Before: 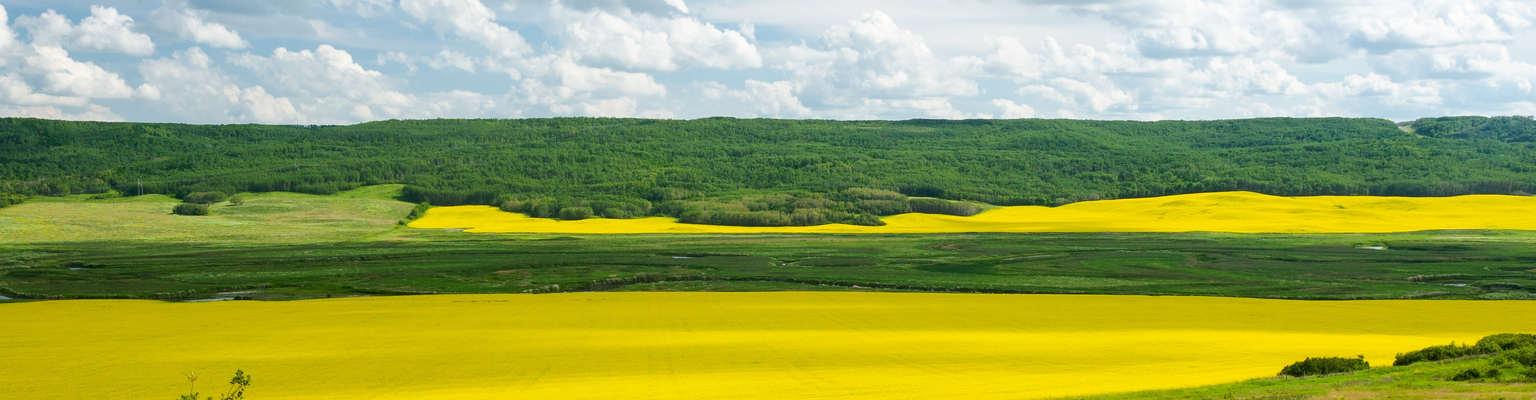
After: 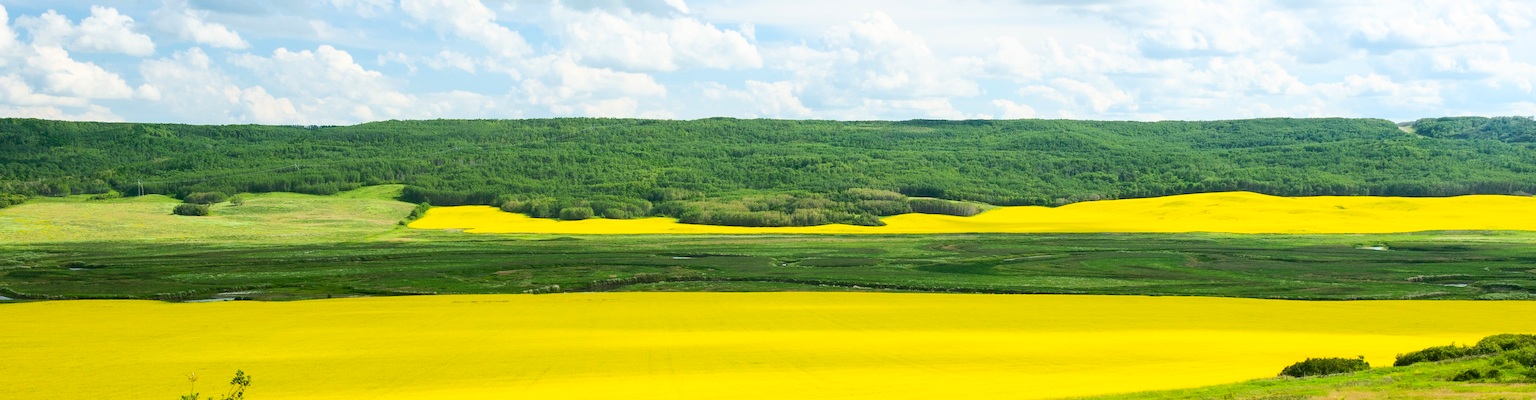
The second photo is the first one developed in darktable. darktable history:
contrast brightness saturation: contrast 0.203, brightness 0.151, saturation 0.149
